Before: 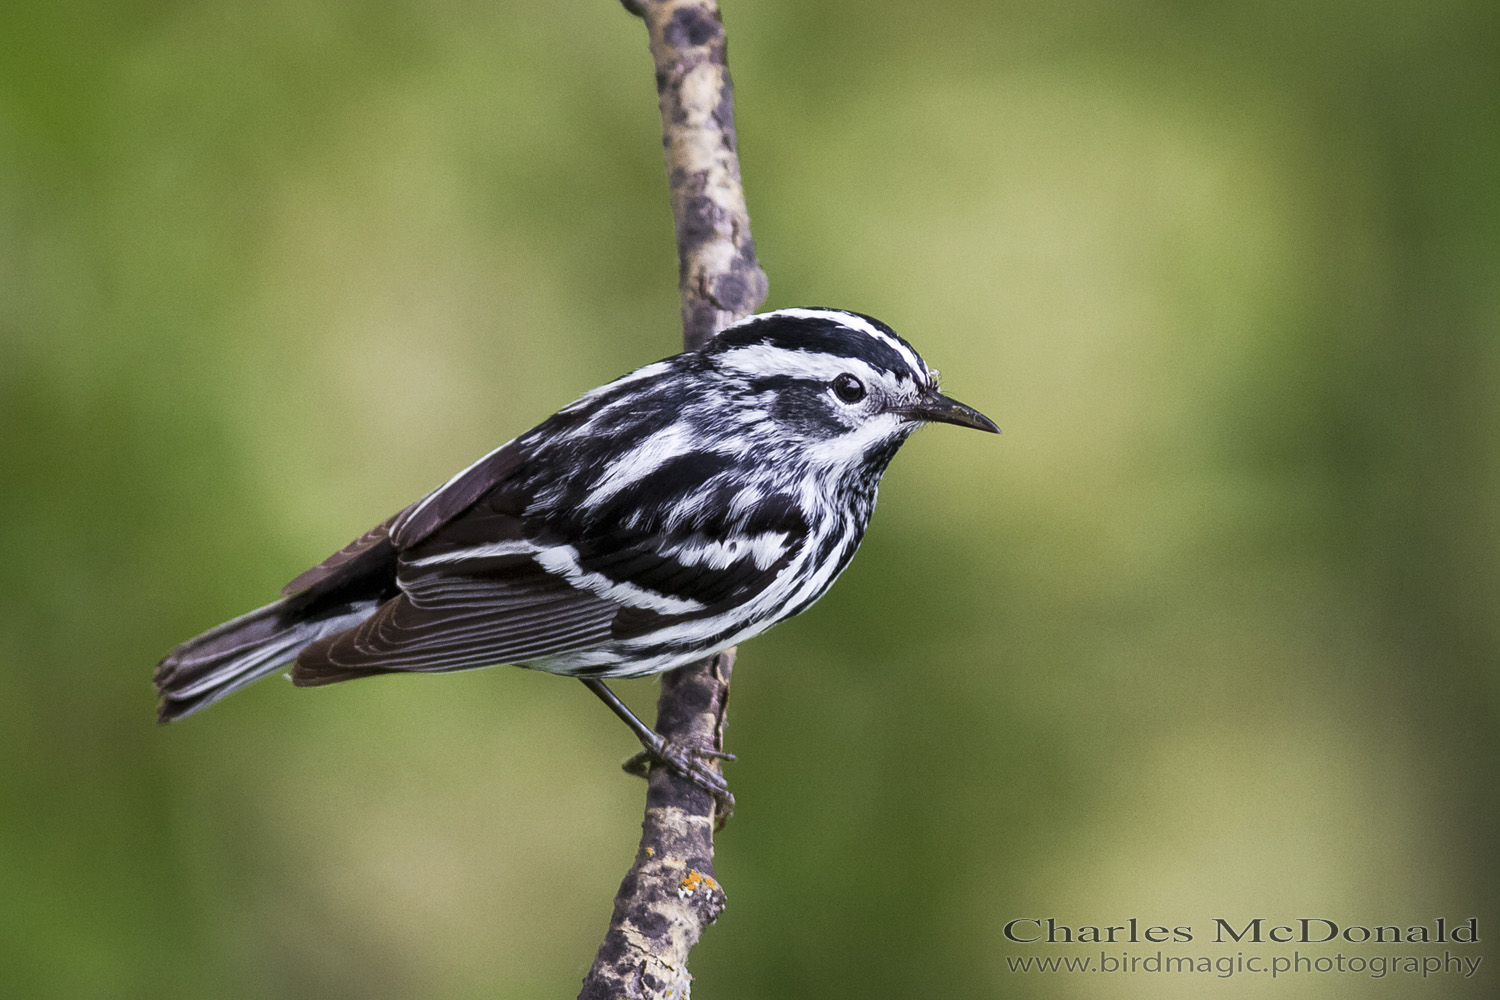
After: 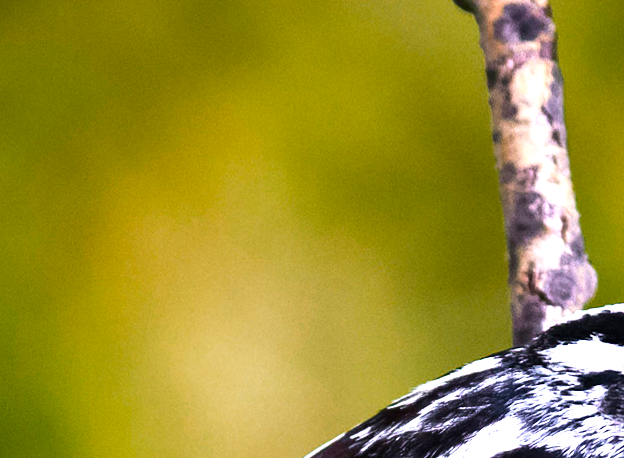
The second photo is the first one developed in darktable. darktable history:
color correction: saturation 1.11
rotate and perspective: rotation 0.192°, lens shift (horizontal) -0.015, crop left 0.005, crop right 0.996, crop top 0.006, crop bottom 0.99
tone equalizer: -8 EV -0.75 EV, -7 EV -0.7 EV, -6 EV -0.6 EV, -5 EV -0.4 EV, -3 EV 0.4 EV, -2 EV 0.6 EV, -1 EV 0.7 EV, +0 EV 0.75 EV, edges refinement/feathering 500, mask exposure compensation -1.57 EV, preserve details no
color zones: curves: ch0 [(0.473, 0.374) (0.742, 0.784)]; ch1 [(0.354, 0.737) (0.742, 0.705)]; ch2 [(0.318, 0.421) (0.758, 0.532)]
crop and rotate: left 10.817%, top 0.062%, right 47.194%, bottom 53.626%
